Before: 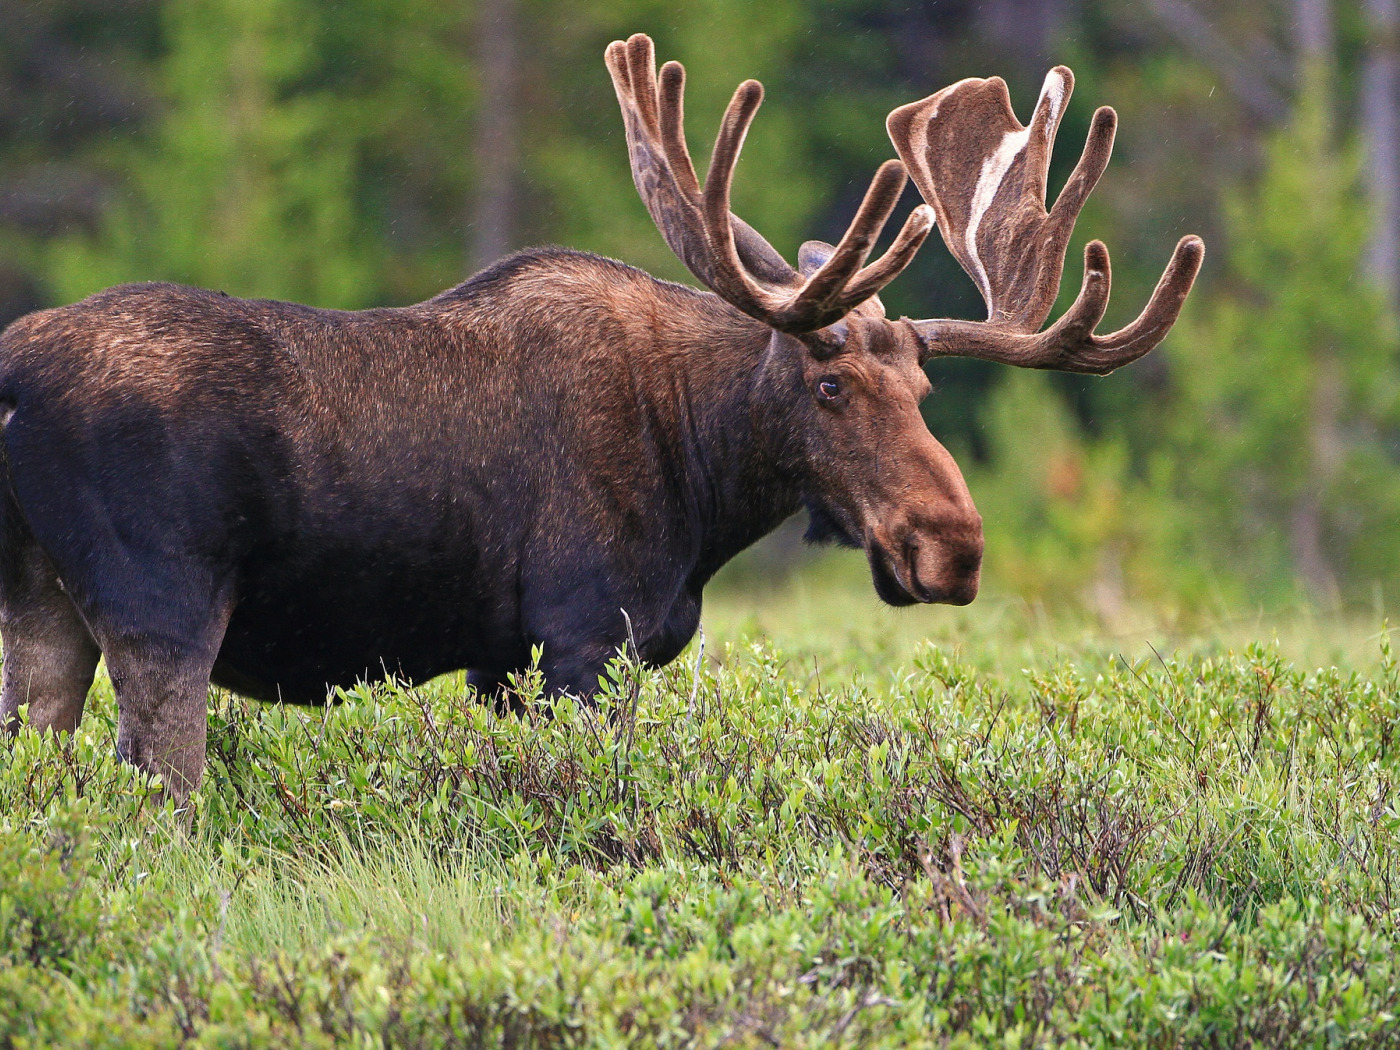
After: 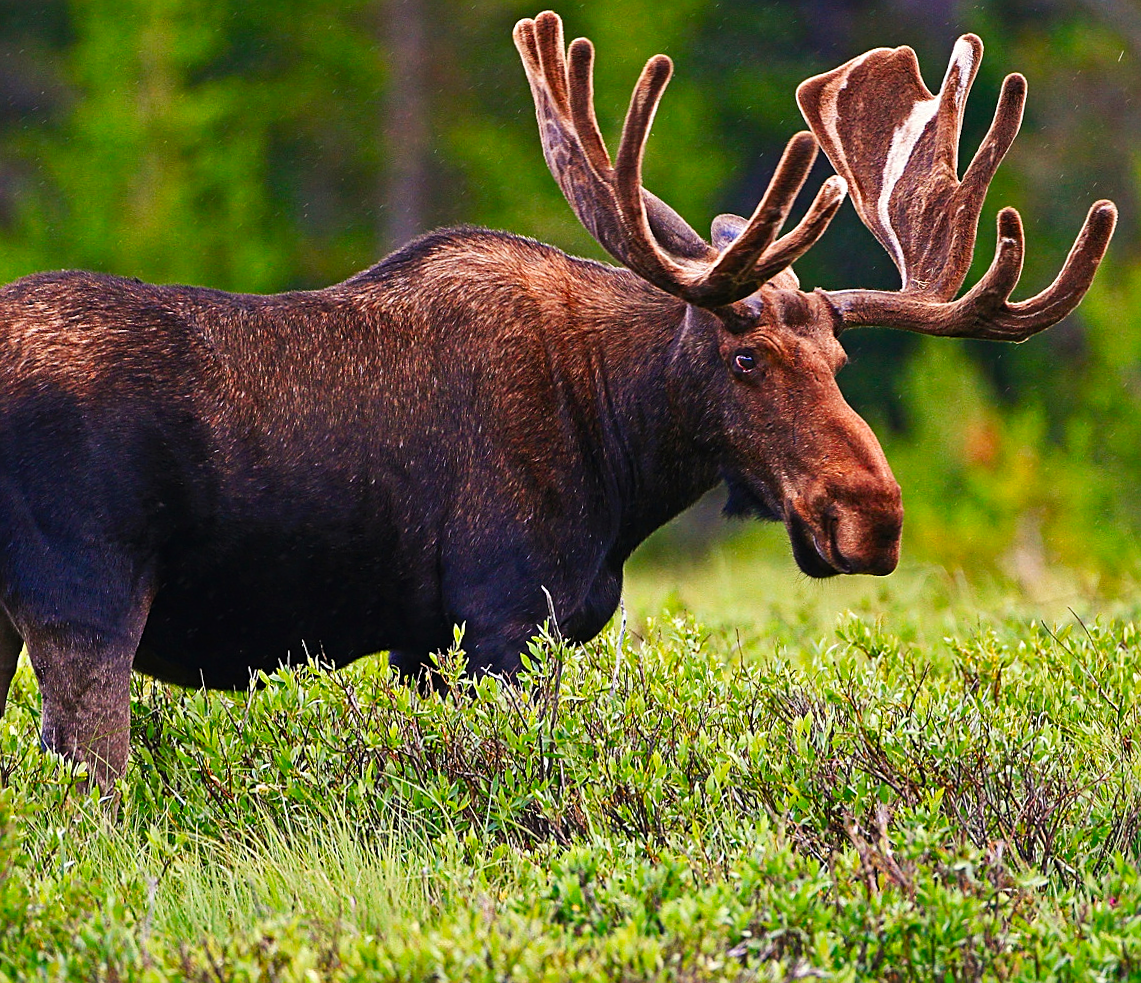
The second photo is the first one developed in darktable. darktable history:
color balance rgb: perceptual saturation grading › global saturation 35.011%, perceptual saturation grading › highlights -25.519%, perceptual saturation grading › shadows 49.268%
crop and rotate: angle 1.3°, left 4.515%, top 0.943%, right 11.484%, bottom 2.615%
tone curve: curves: ch0 [(0, 0) (0.003, 0.012) (0.011, 0.015) (0.025, 0.02) (0.044, 0.032) (0.069, 0.044) (0.1, 0.063) (0.136, 0.085) (0.177, 0.121) (0.224, 0.159) (0.277, 0.207) (0.335, 0.261) (0.399, 0.328) (0.468, 0.41) (0.543, 0.506) (0.623, 0.609) (0.709, 0.719) (0.801, 0.82) (0.898, 0.907) (1, 1)], preserve colors none
sharpen: on, module defaults
